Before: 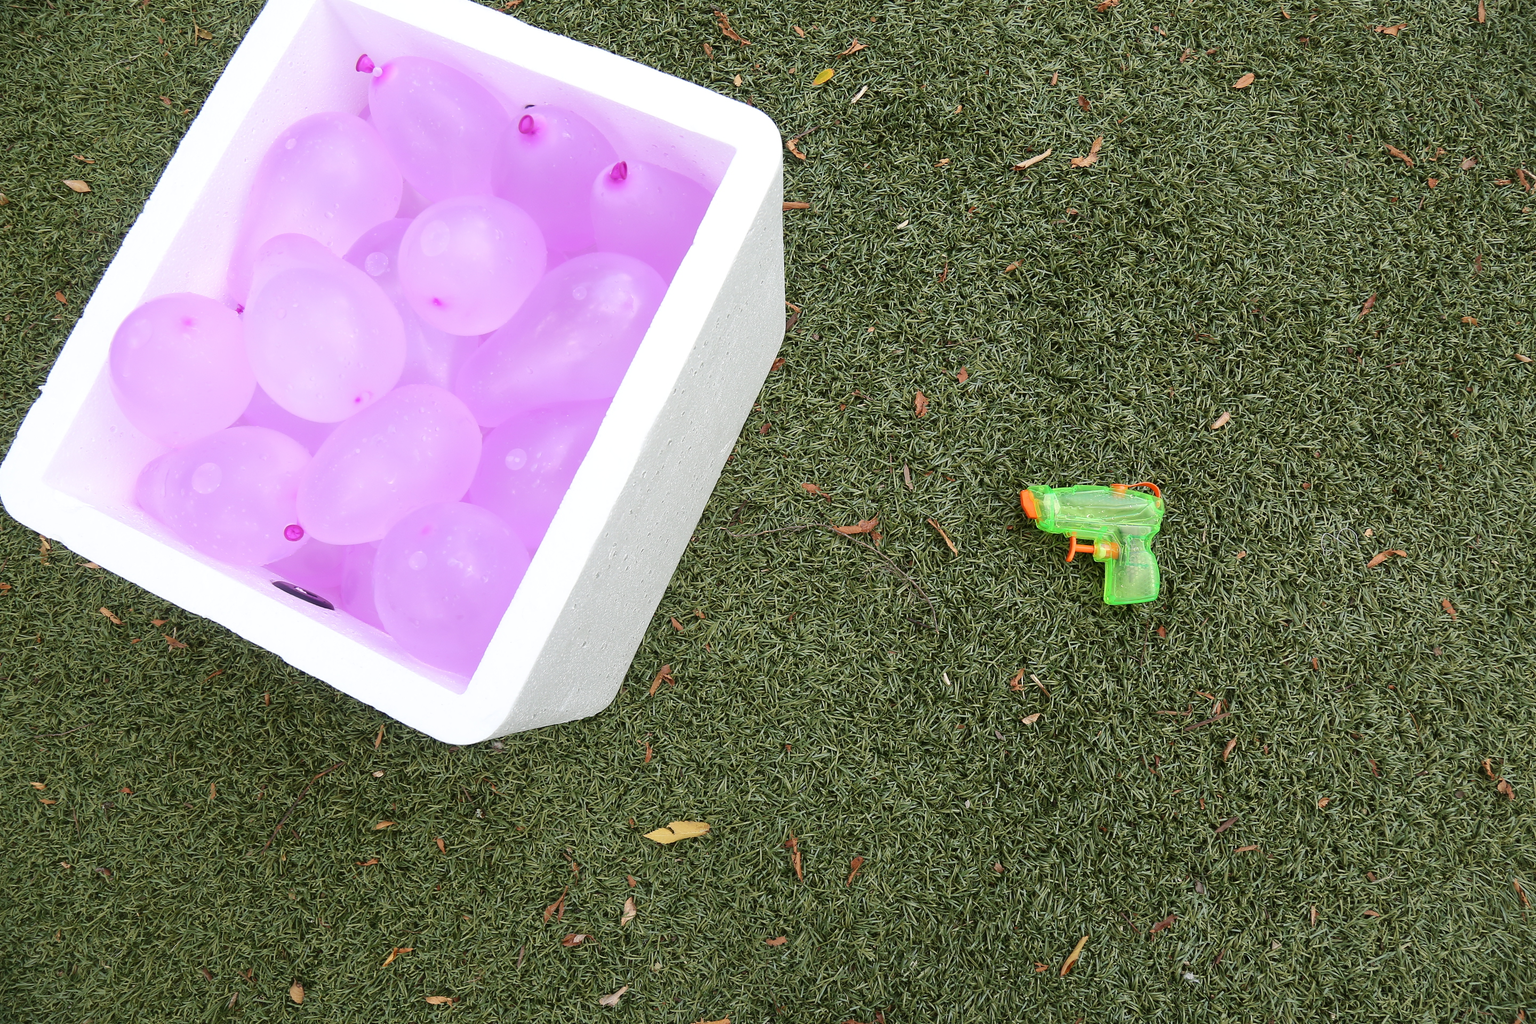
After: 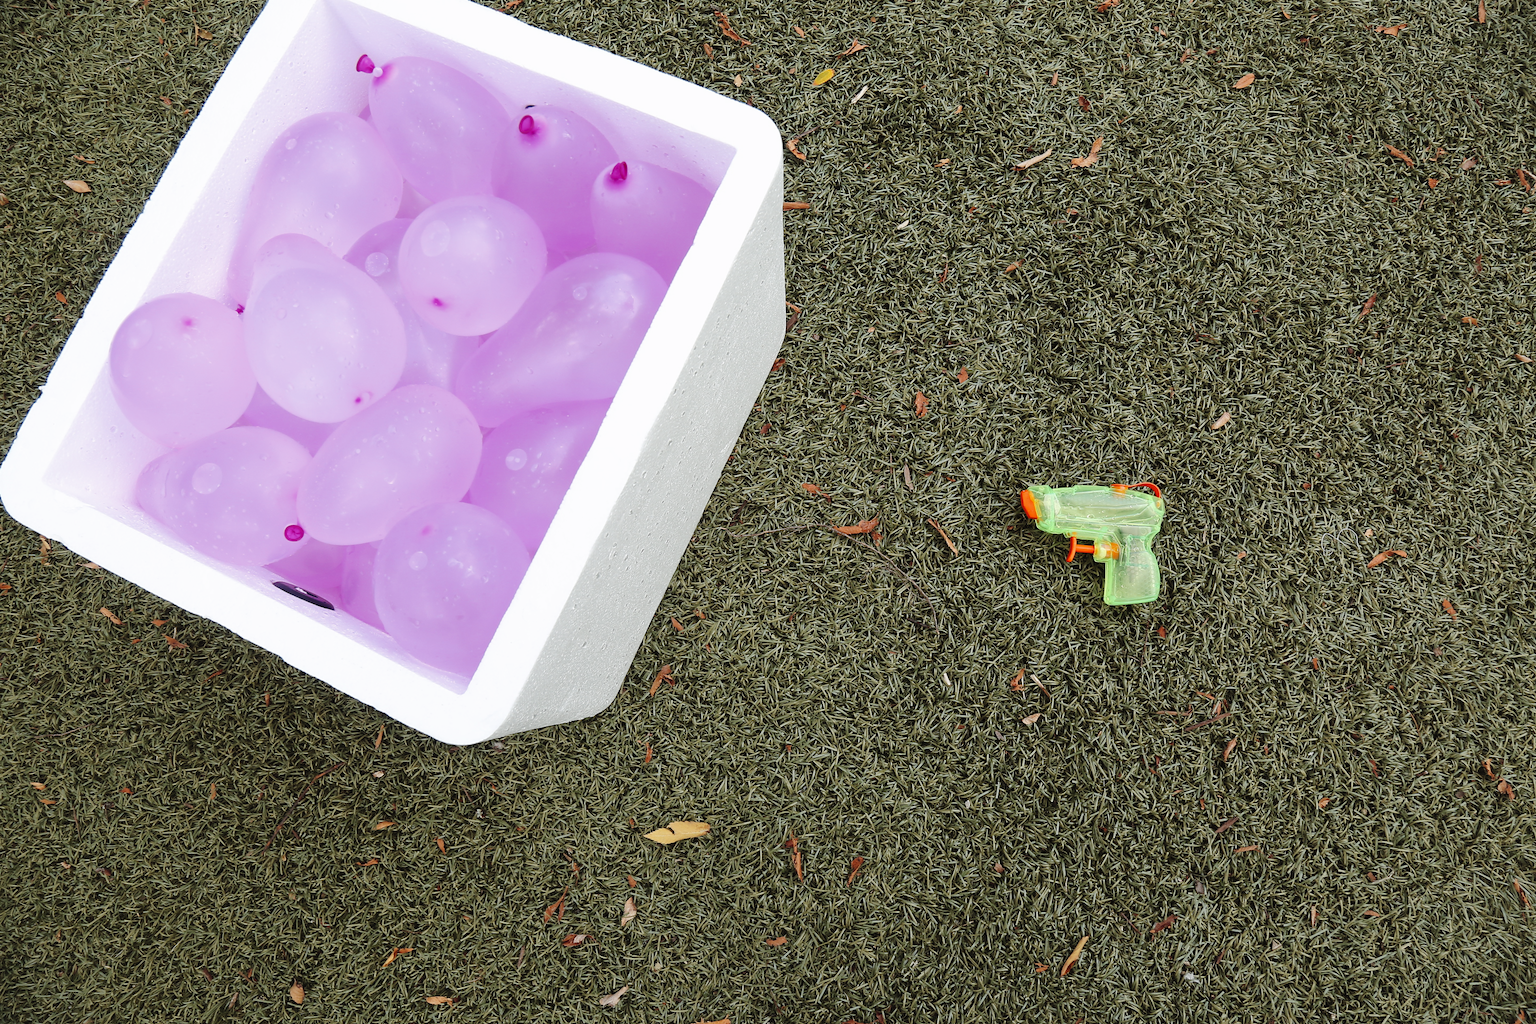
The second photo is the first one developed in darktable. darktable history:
tone curve: curves: ch0 [(0, 0) (0.003, 0.002) (0.011, 0.009) (0.025, 0.02) (0.044, 0.034) (0.069, 0.046) (0.1, 0.062) (0.136, 0.083) (0.177, 0.119) (0.224, 0.162) (0.277, 0.216) (0.335, 0.282) (0.399, 0.365) (0.468, 0.457) (0.543, 0.541) (0.623, 0.624) (0.709, 0.713) (0.801, 0.797) (0.898, 0.889) (1, 1)], preserve colors none
color look up table: target L [97.04, 96.16, 95.67, 93.8, 91.35, 78.98, 77.33, 69.03, 70.46, 47, 20.47, 200.19, 84.77, 56.02, 60.28, 50.94, 50.98, 50.1, 45.19, 42.02, 37.65, 29.9, 26.87, 7.661, 84.15, 68.58, 70.7, 53.39, 50.3, 46.37, 49.23, 47.74, 50.5, 40.78, 42.84, 32.45, 38.42, 23.54, 18.41, 23.41, 11.94, 14.92, 1.023, 92.56, 92.88, 70.38, 62.44, 47.31, 27.94], target a [-2.989, -11.72, -10.65, -20.51, -29.76, -32.54, -31.53, -1.834, -30.44, -16.04, -9.712, 0, 11.17, 64.32, 35.73, 65.83, 54.03, 64.31, 12.64, 52.22, 33.68, 6.941, 39.53, 28.54, 15.95, 44.45, 9.253, 67.1, 60.48, 63.26, 31.4, 37.1, -0.983, 51.54, 12.36, 51.73, 9.388, 44.48, 31.05, 7.57, 28.14, 29.22, 4.279, -19.16, -6.187, -25.27, -4.865, -8.464, -8.936], target b [14.17, 15.24, 87.27, 38.14, 4.819, 50.99, 24.03, 21.64, 0.767, 28.01, 18.02, 0, 59.37, 54.58, 18.3, 29.19, 52.89, 55.32, 37.6, 50.53, 39.94, 3.295, 40.84, 11.36, -1.038, -22.18, -26.79, -34.15, -1.385, -20.88, -40.41, -7.357, -55.59, 20, -63.83, -67, -27.75, -51.25, 4.339, -32.08, -32.32, -48.32, -18.62, -8.234, -6.92, -31.66, -2.812, -35.26, -12.22], num patches 49
